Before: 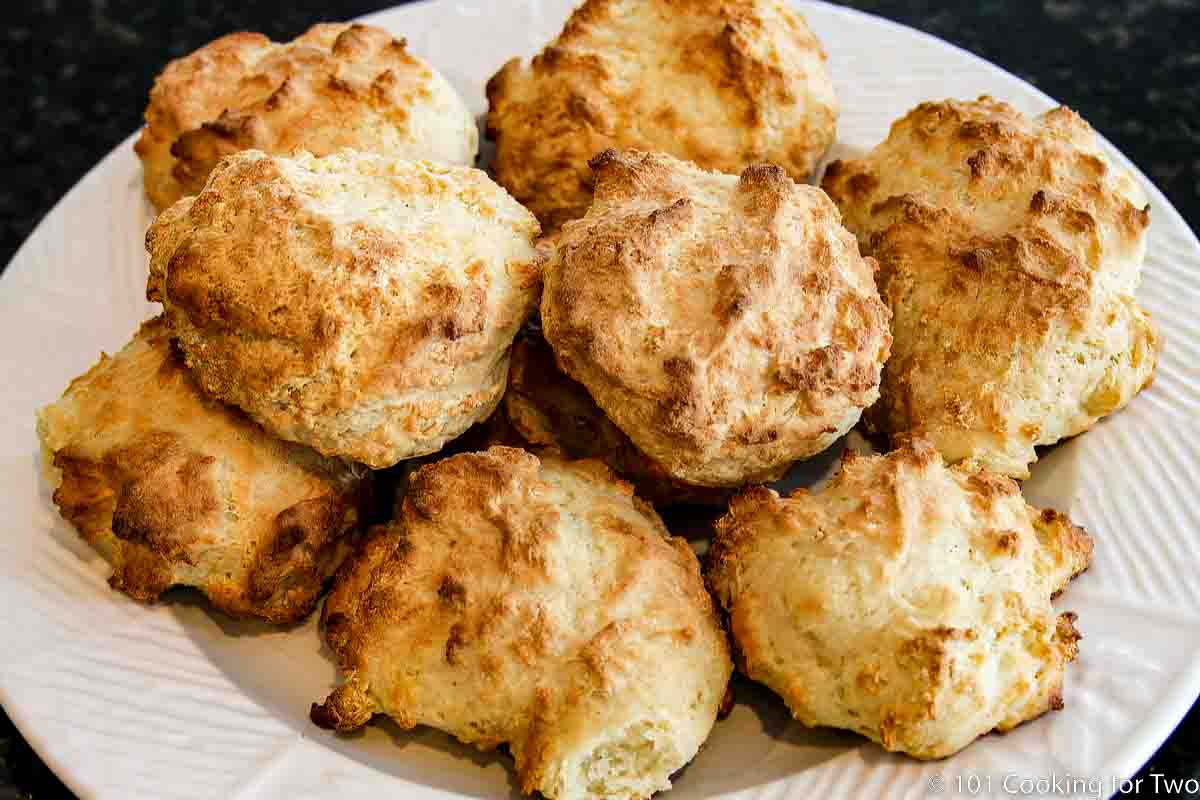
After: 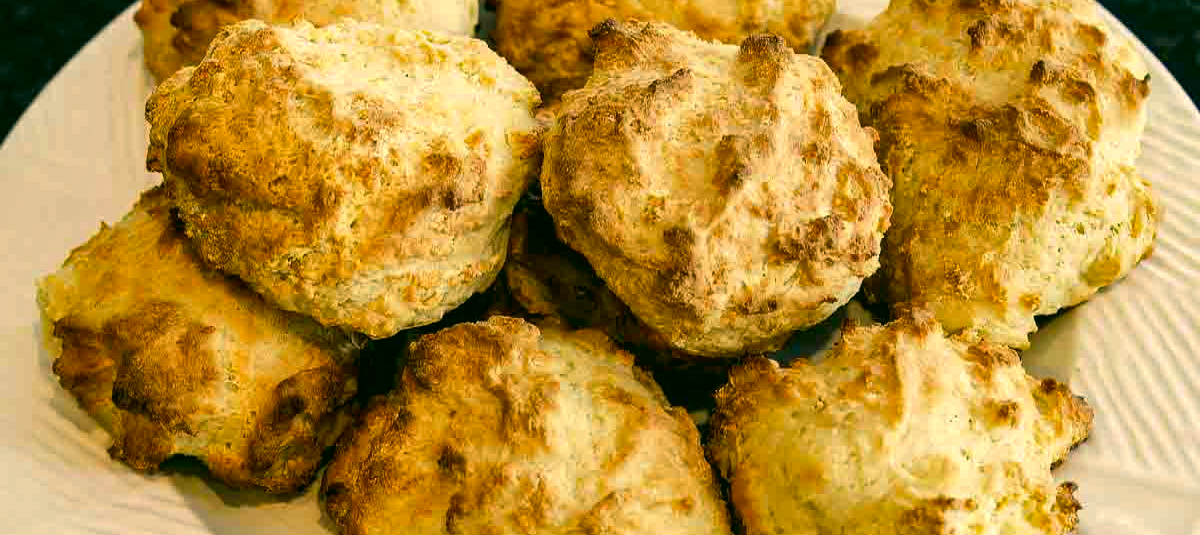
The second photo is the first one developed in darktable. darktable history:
local contrast: mode bilateral grid, contrast 19, coarseness 50, detail 120%, midtone range 0.2
crop: top 16.322%, bottom 16.749%
color correction: highlights a* 5.04, highlights b* 23.58, shadows a* -16.33, shadows b* 3.98
